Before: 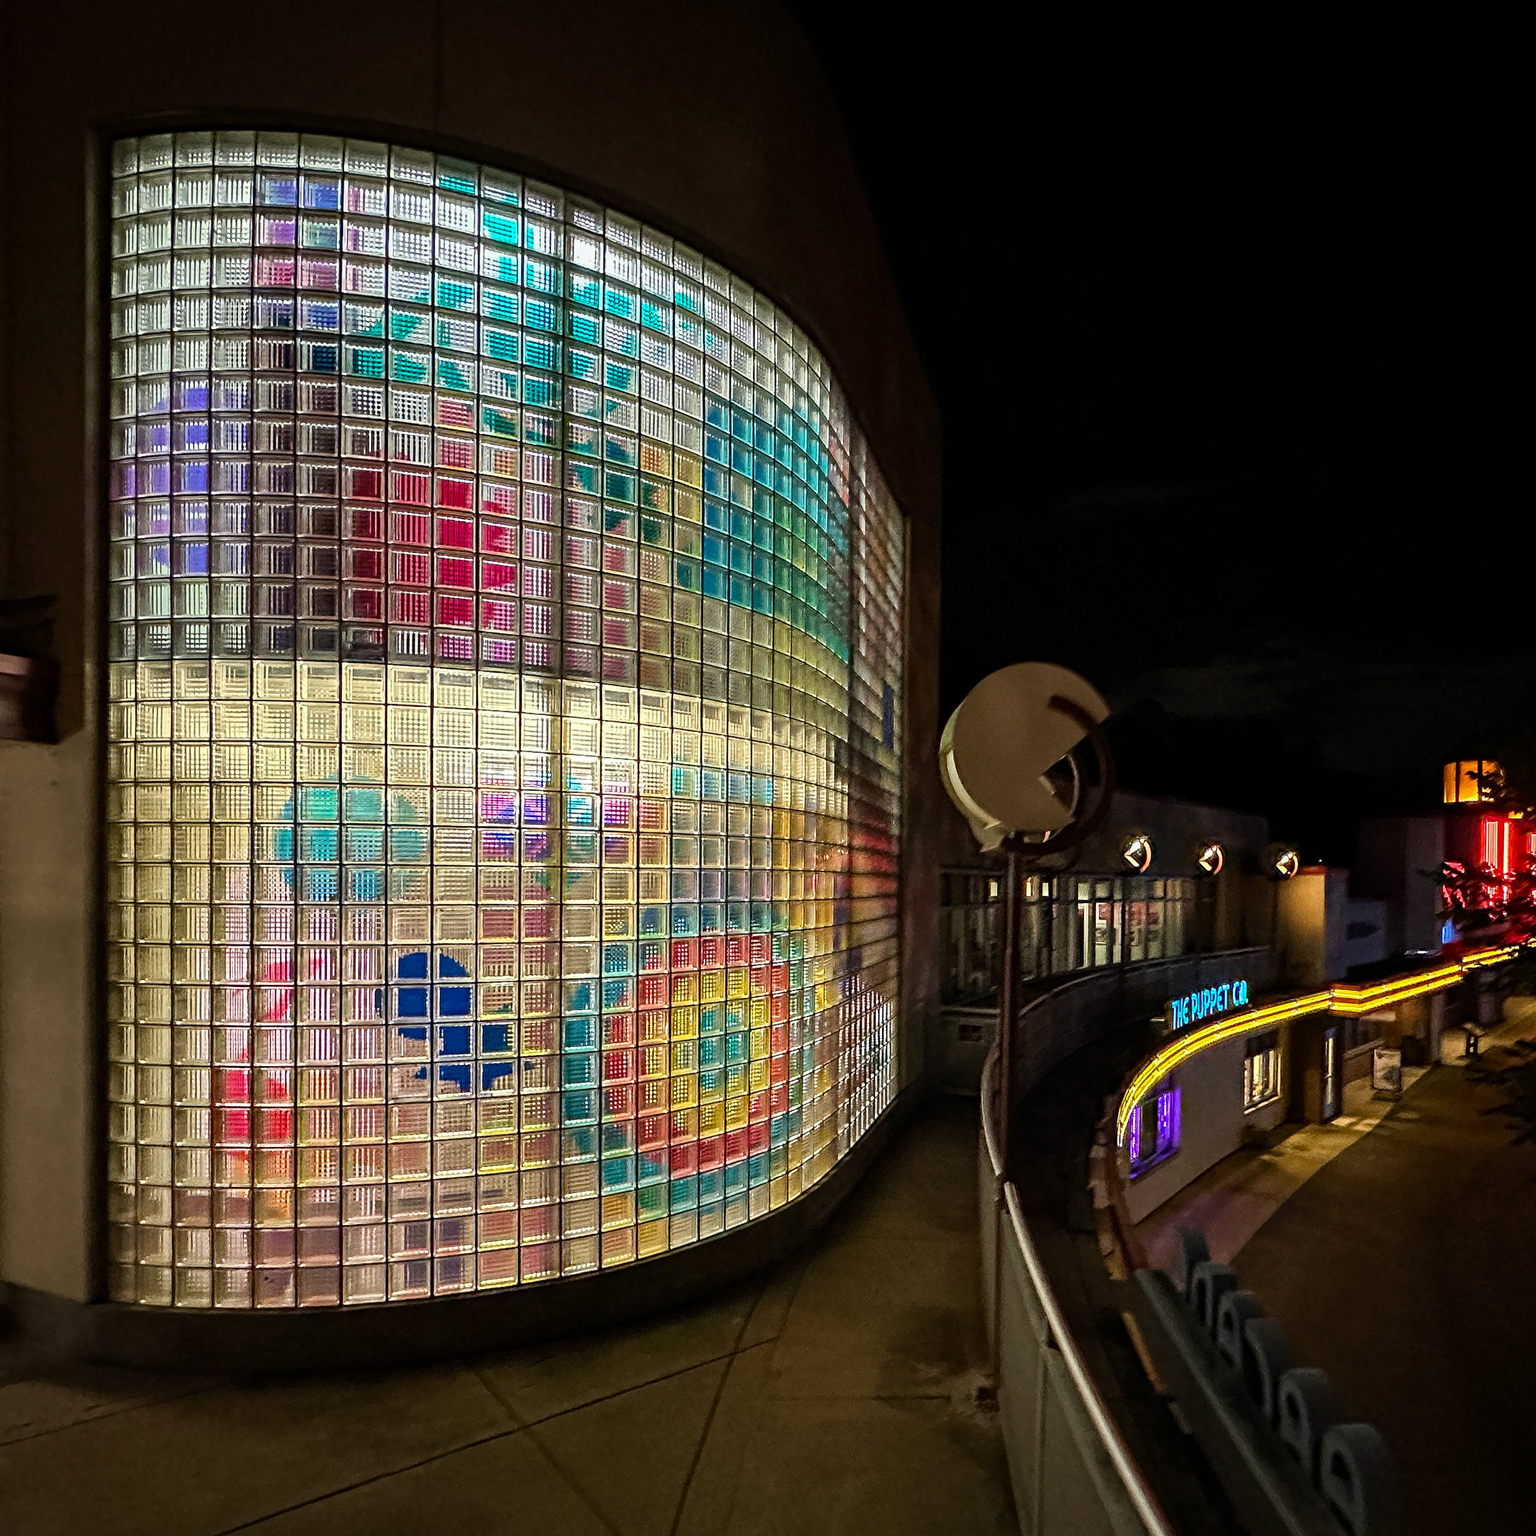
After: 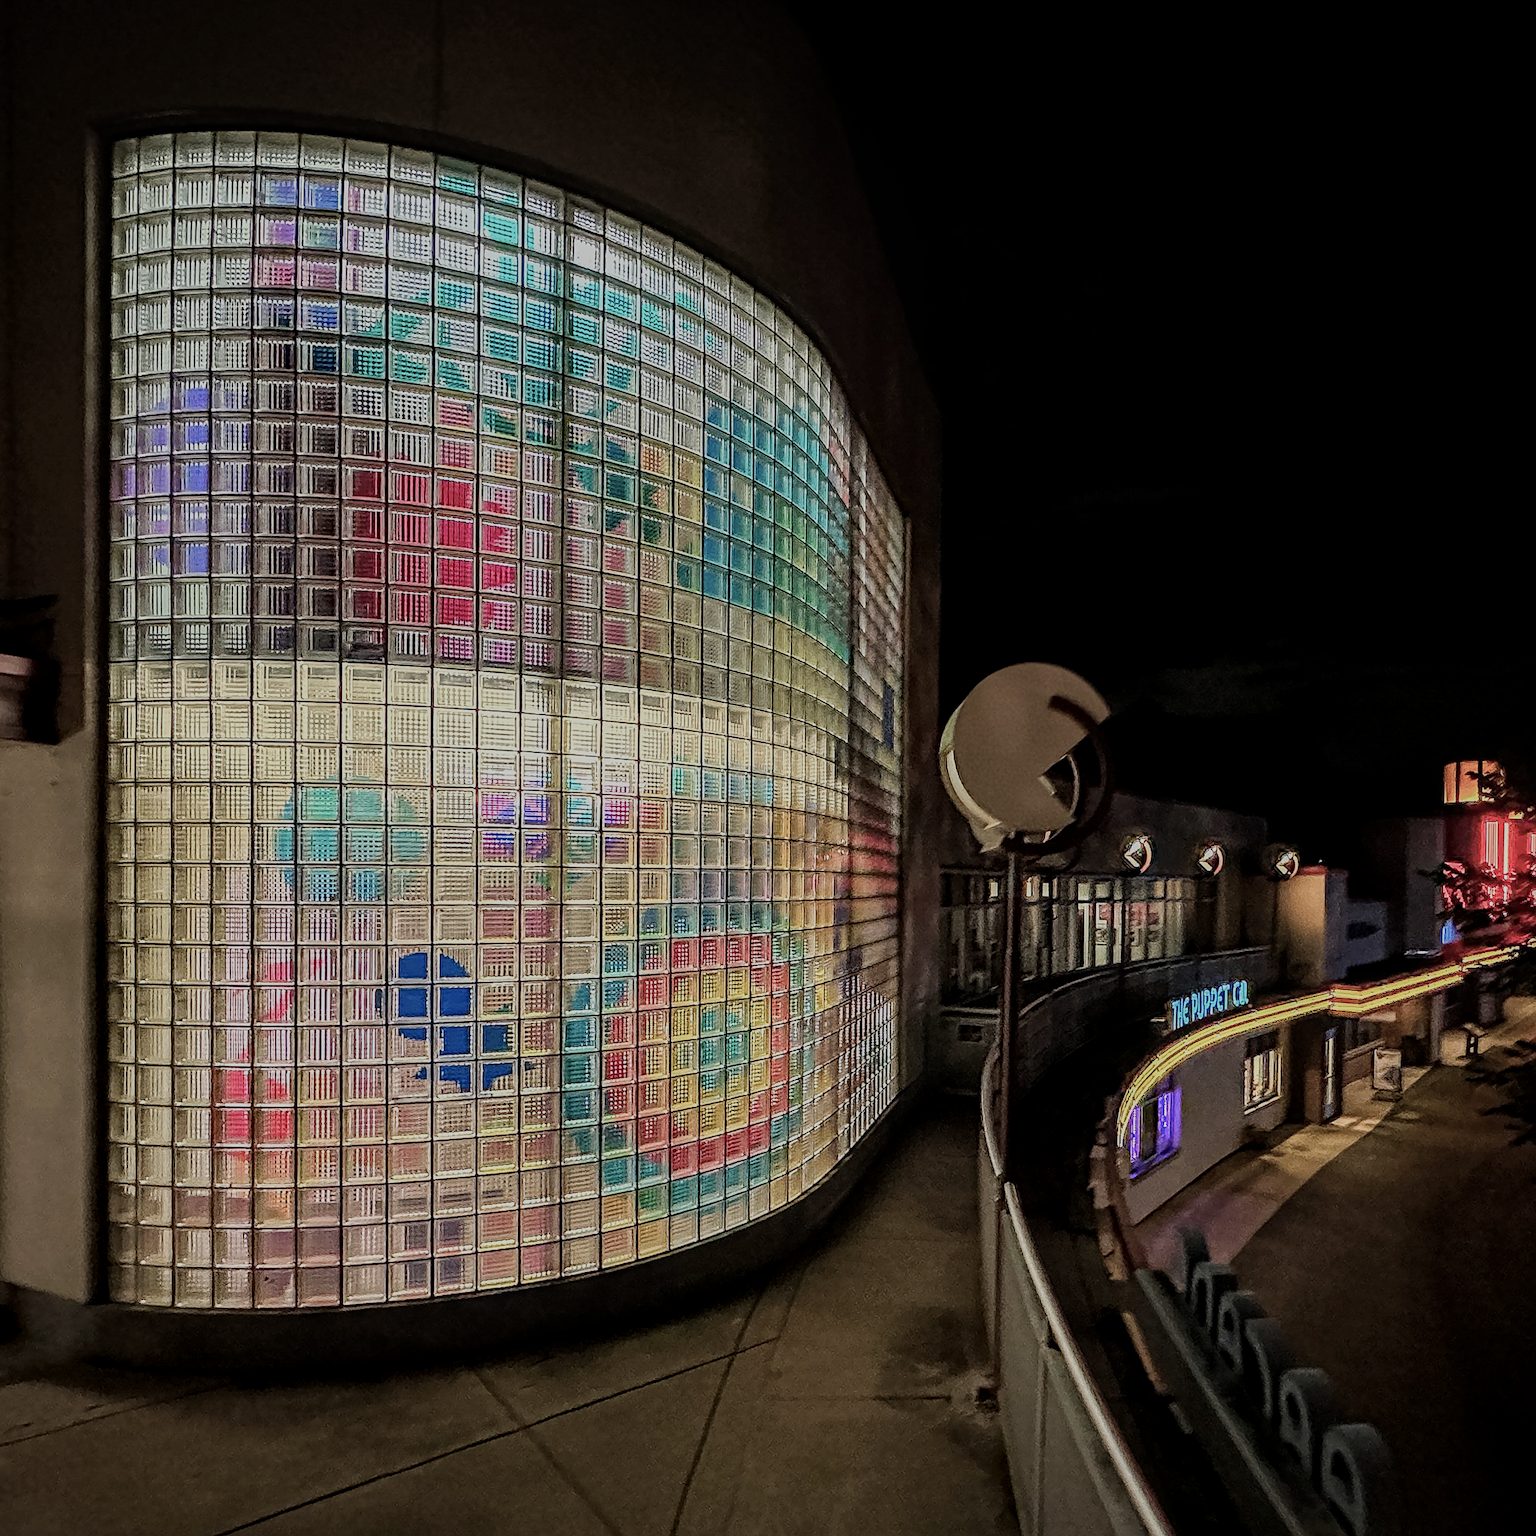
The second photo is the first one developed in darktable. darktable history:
local contrast: on, module defaults
sharpen: on, module defaults
filmic rgb: black relative exposure -7.65 EV, white relative exposure 4.56 EV, hardness 3.61
color balance rgb: perceptual saturation grading › global saturation -27.94%, hue shift -2.27°, contrast -21.26%
